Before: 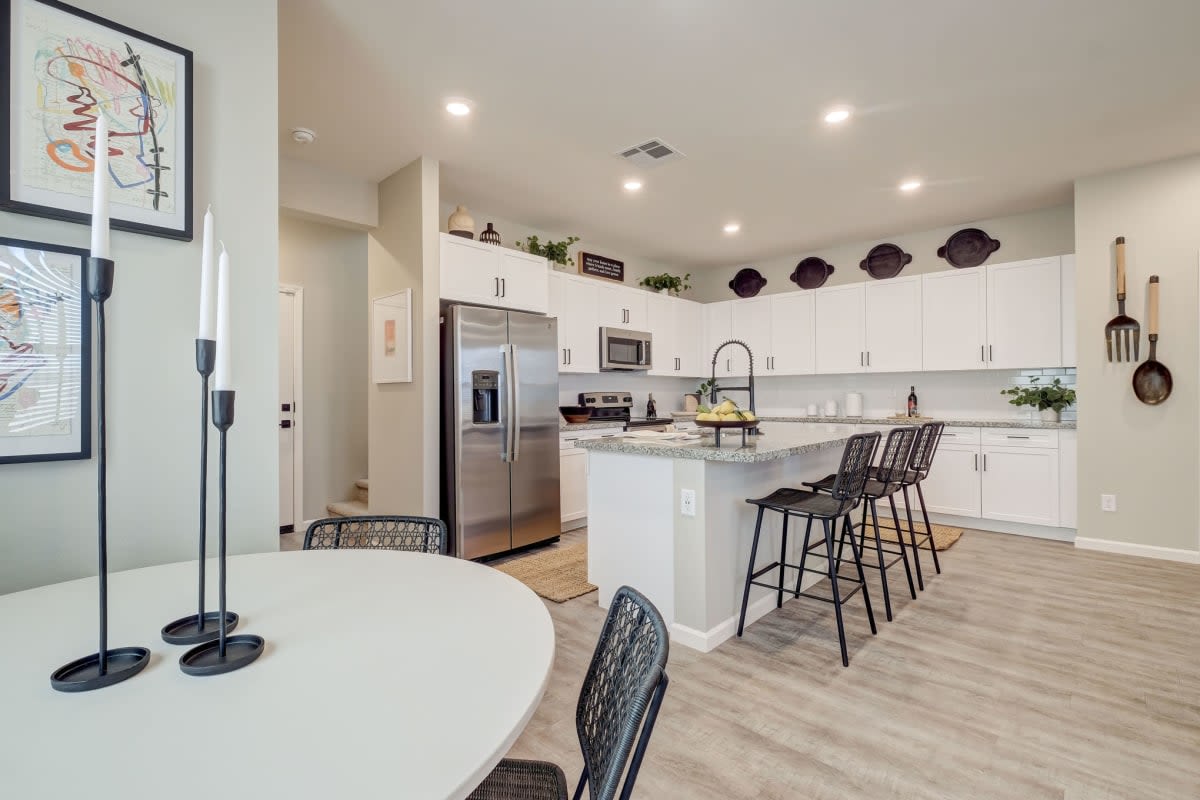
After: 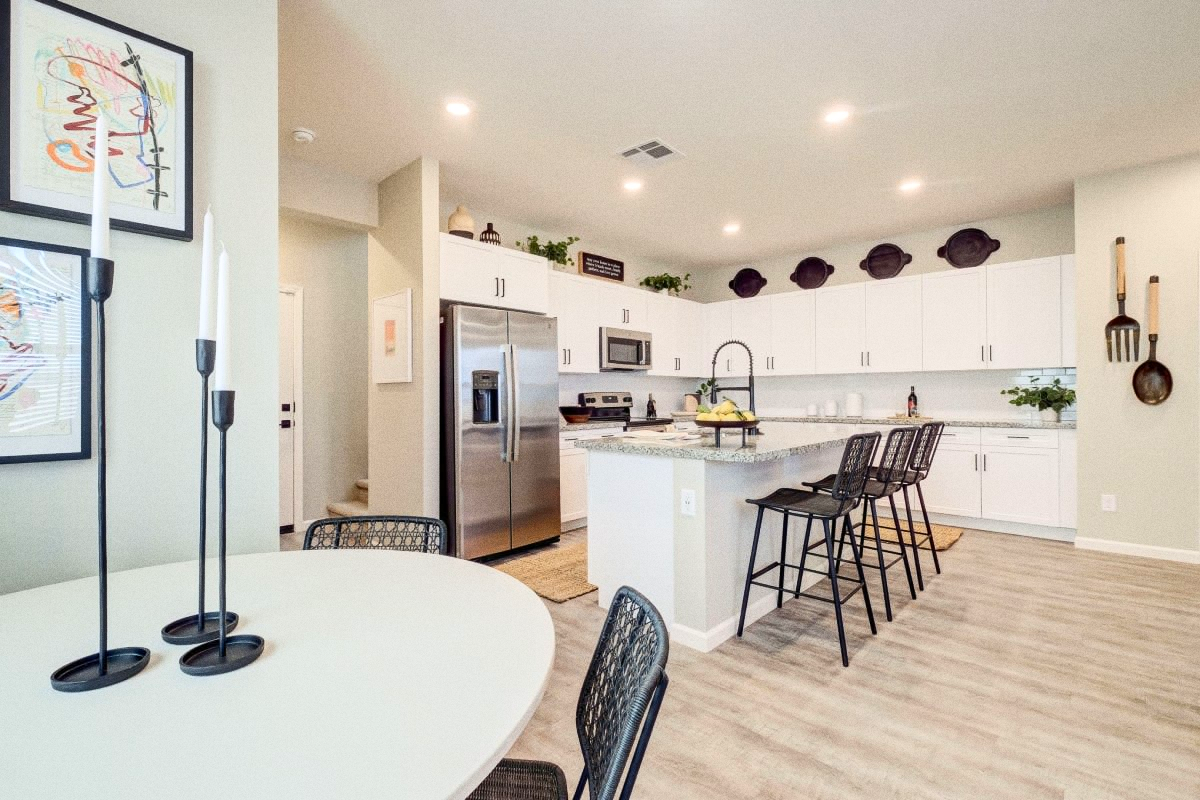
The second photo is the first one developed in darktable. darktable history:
contrast brightness saturation: contrast 0.23, brightness 0.1, saturation 0.29
grain: on, module defaults
